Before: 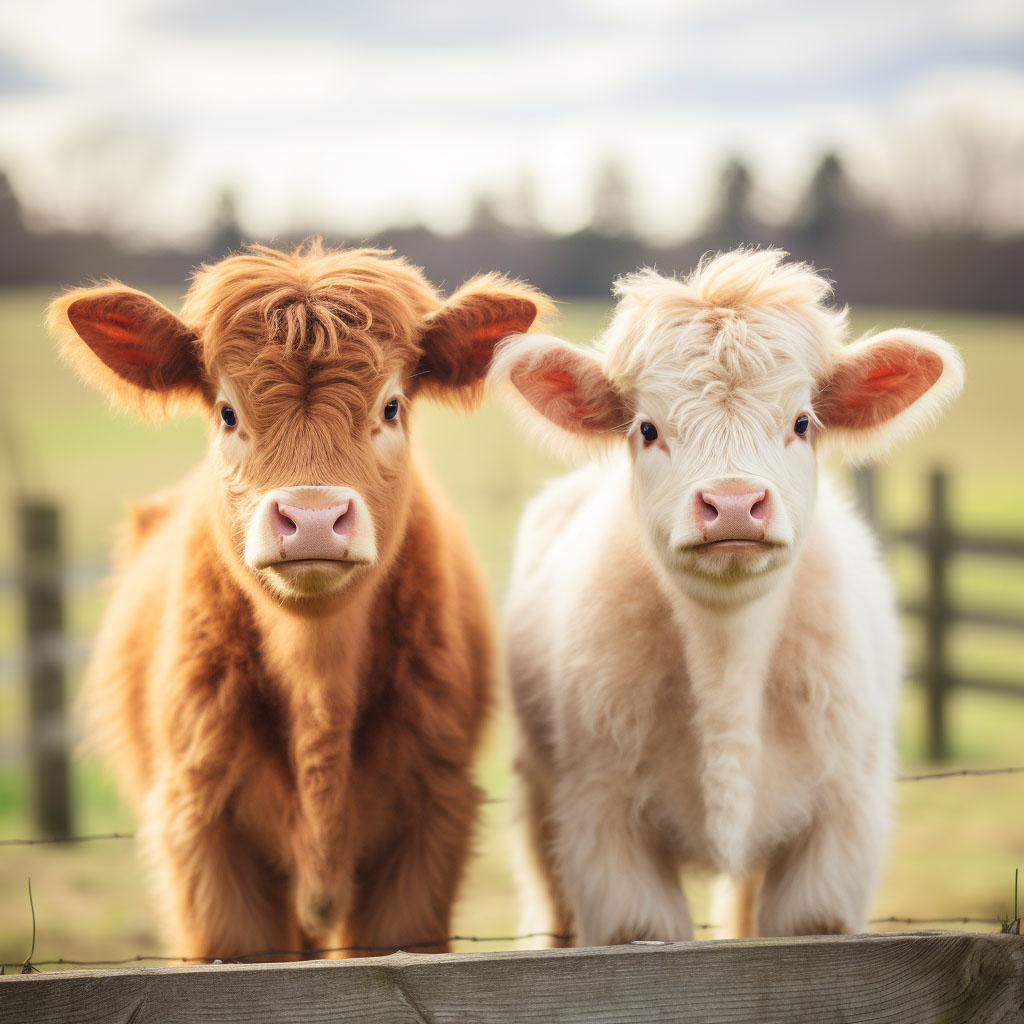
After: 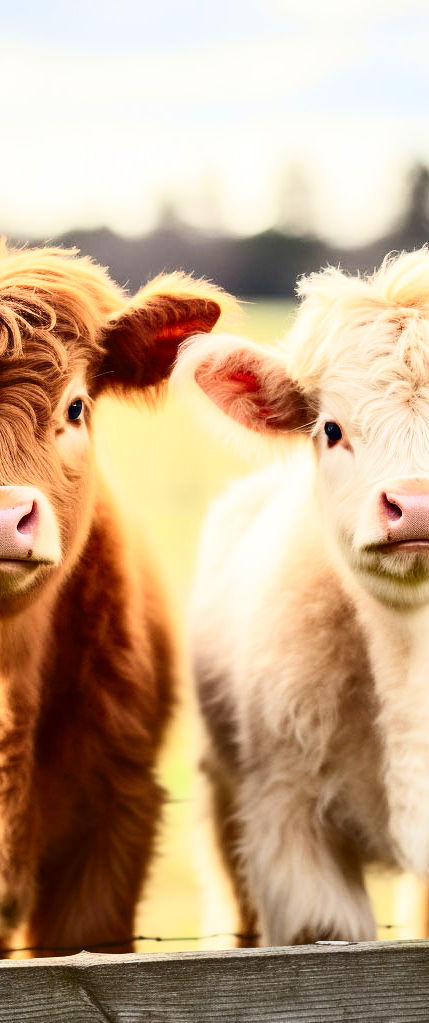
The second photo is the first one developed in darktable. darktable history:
contrast brightness saturation: contrast 0.411, brightness 0.04, saturation 0.262
tone equalizer: on, module defaults
haze removal: compatibility mode true, adaptive false
crop: left 30.95%, right 27.123%
